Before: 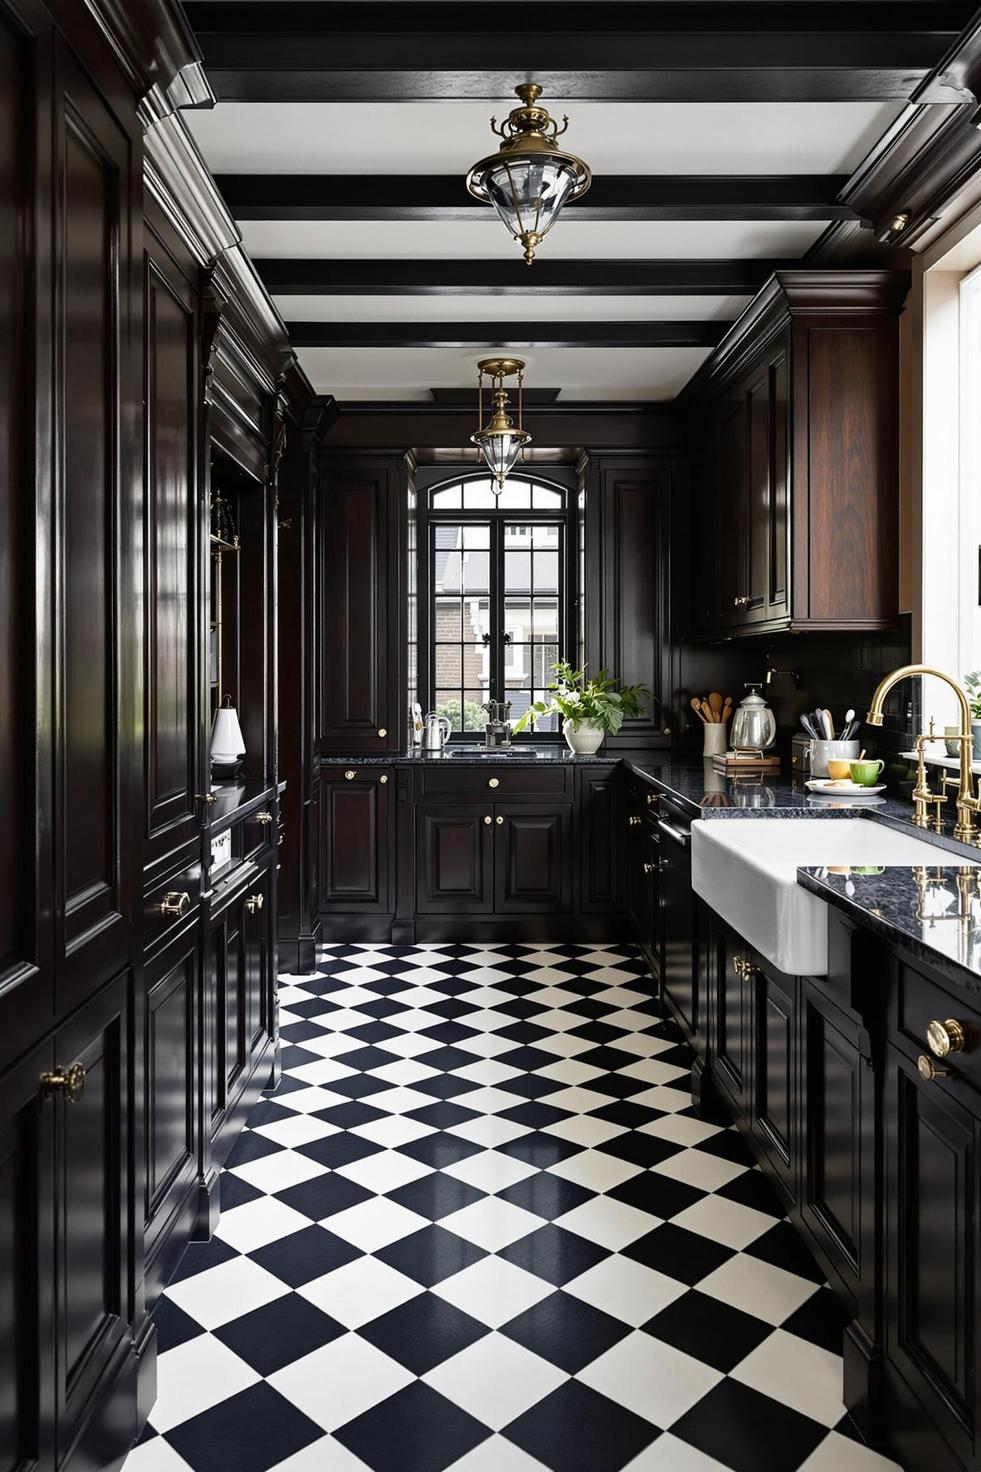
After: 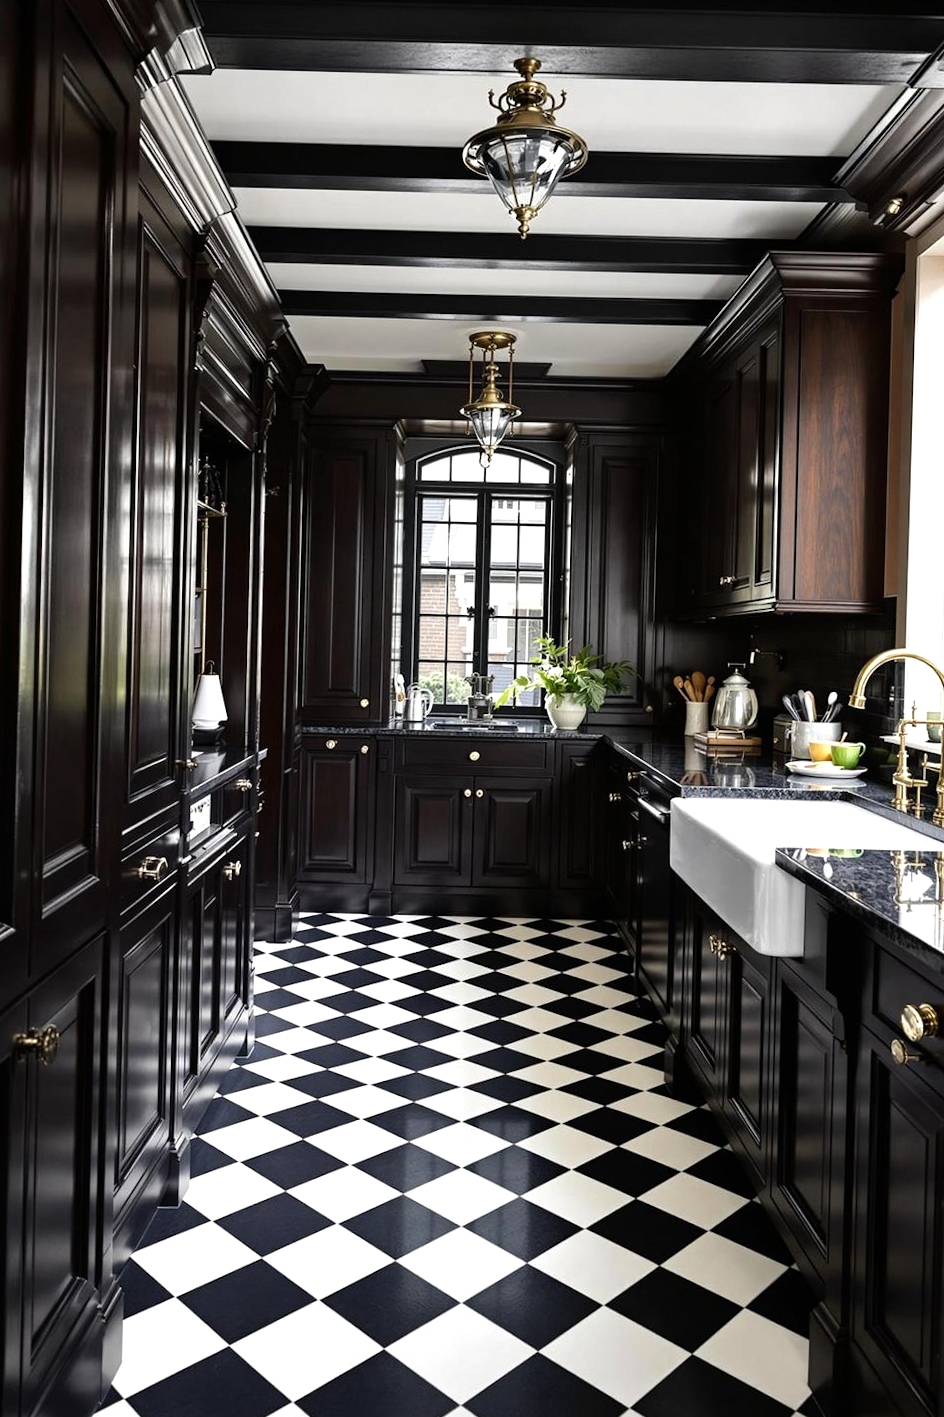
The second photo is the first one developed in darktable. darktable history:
tone equalizer: -8 EV -0.411 EV, -7 EV -0.361 EV, -6 EV -0.349 EV, -5 EV -0.203 EV, -3 EV 0.209 EV, -2 EV 0.363 EV, -1 EV 0.395 EV, +0 EV 0.441 EV, mask exposure compensation -0.492 EV
crop and rotate: angle -1.48°
